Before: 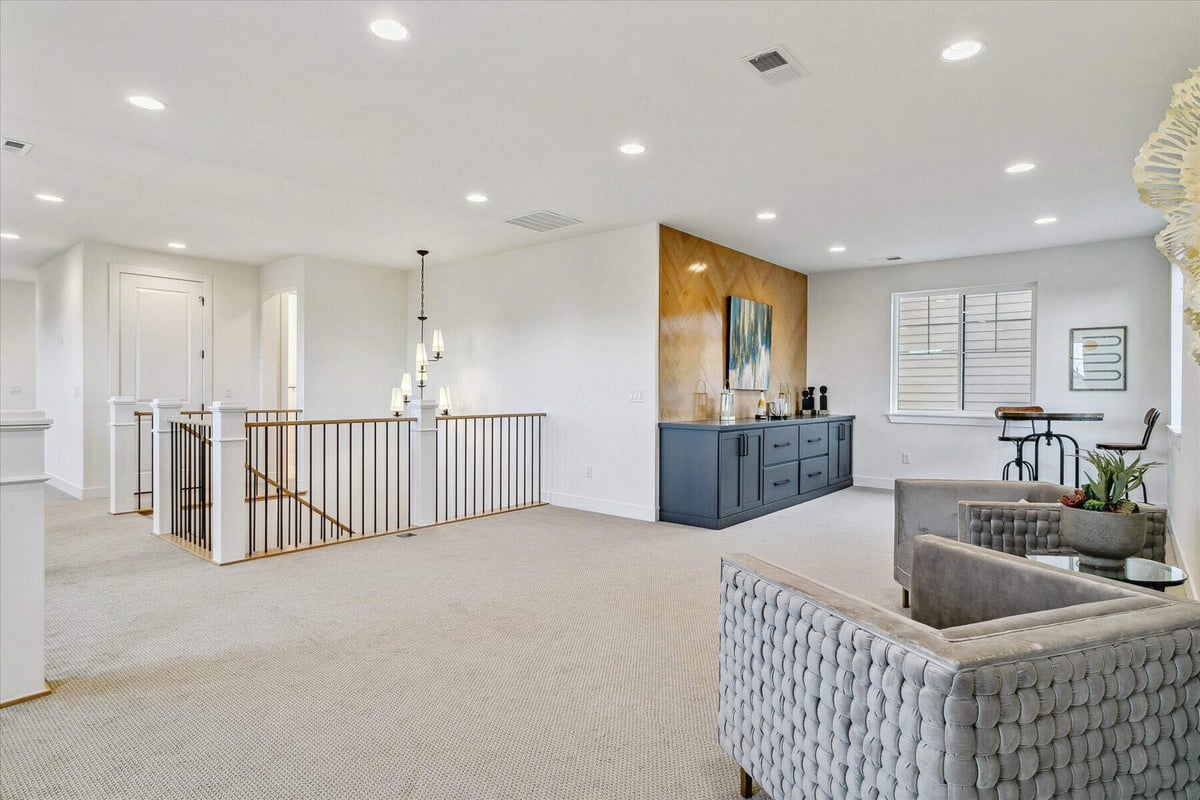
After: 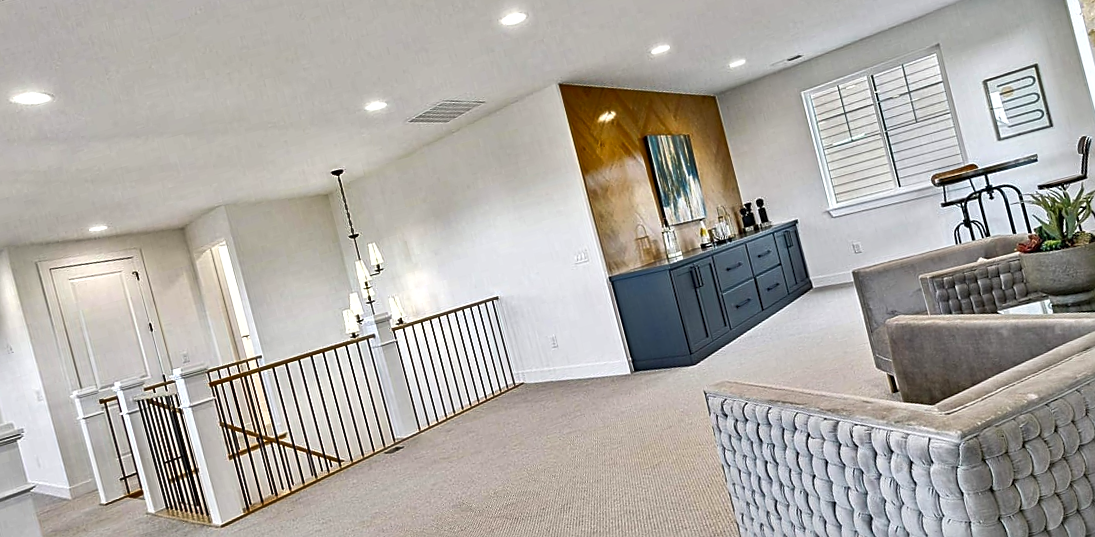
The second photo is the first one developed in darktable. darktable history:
exposure: exposure 0.2 EV, compensate highlight preservation false
rotate and perspective: rotation -14.8°, crop left 0.1, crop right 0.903, crop top 0.25, crop bottom 0.748
sharpen: on, module defaults
shadows and highlights: radius 171.16, shadows 27, white point adjustment 3.13, highlights -67.95, soften with gaussian
